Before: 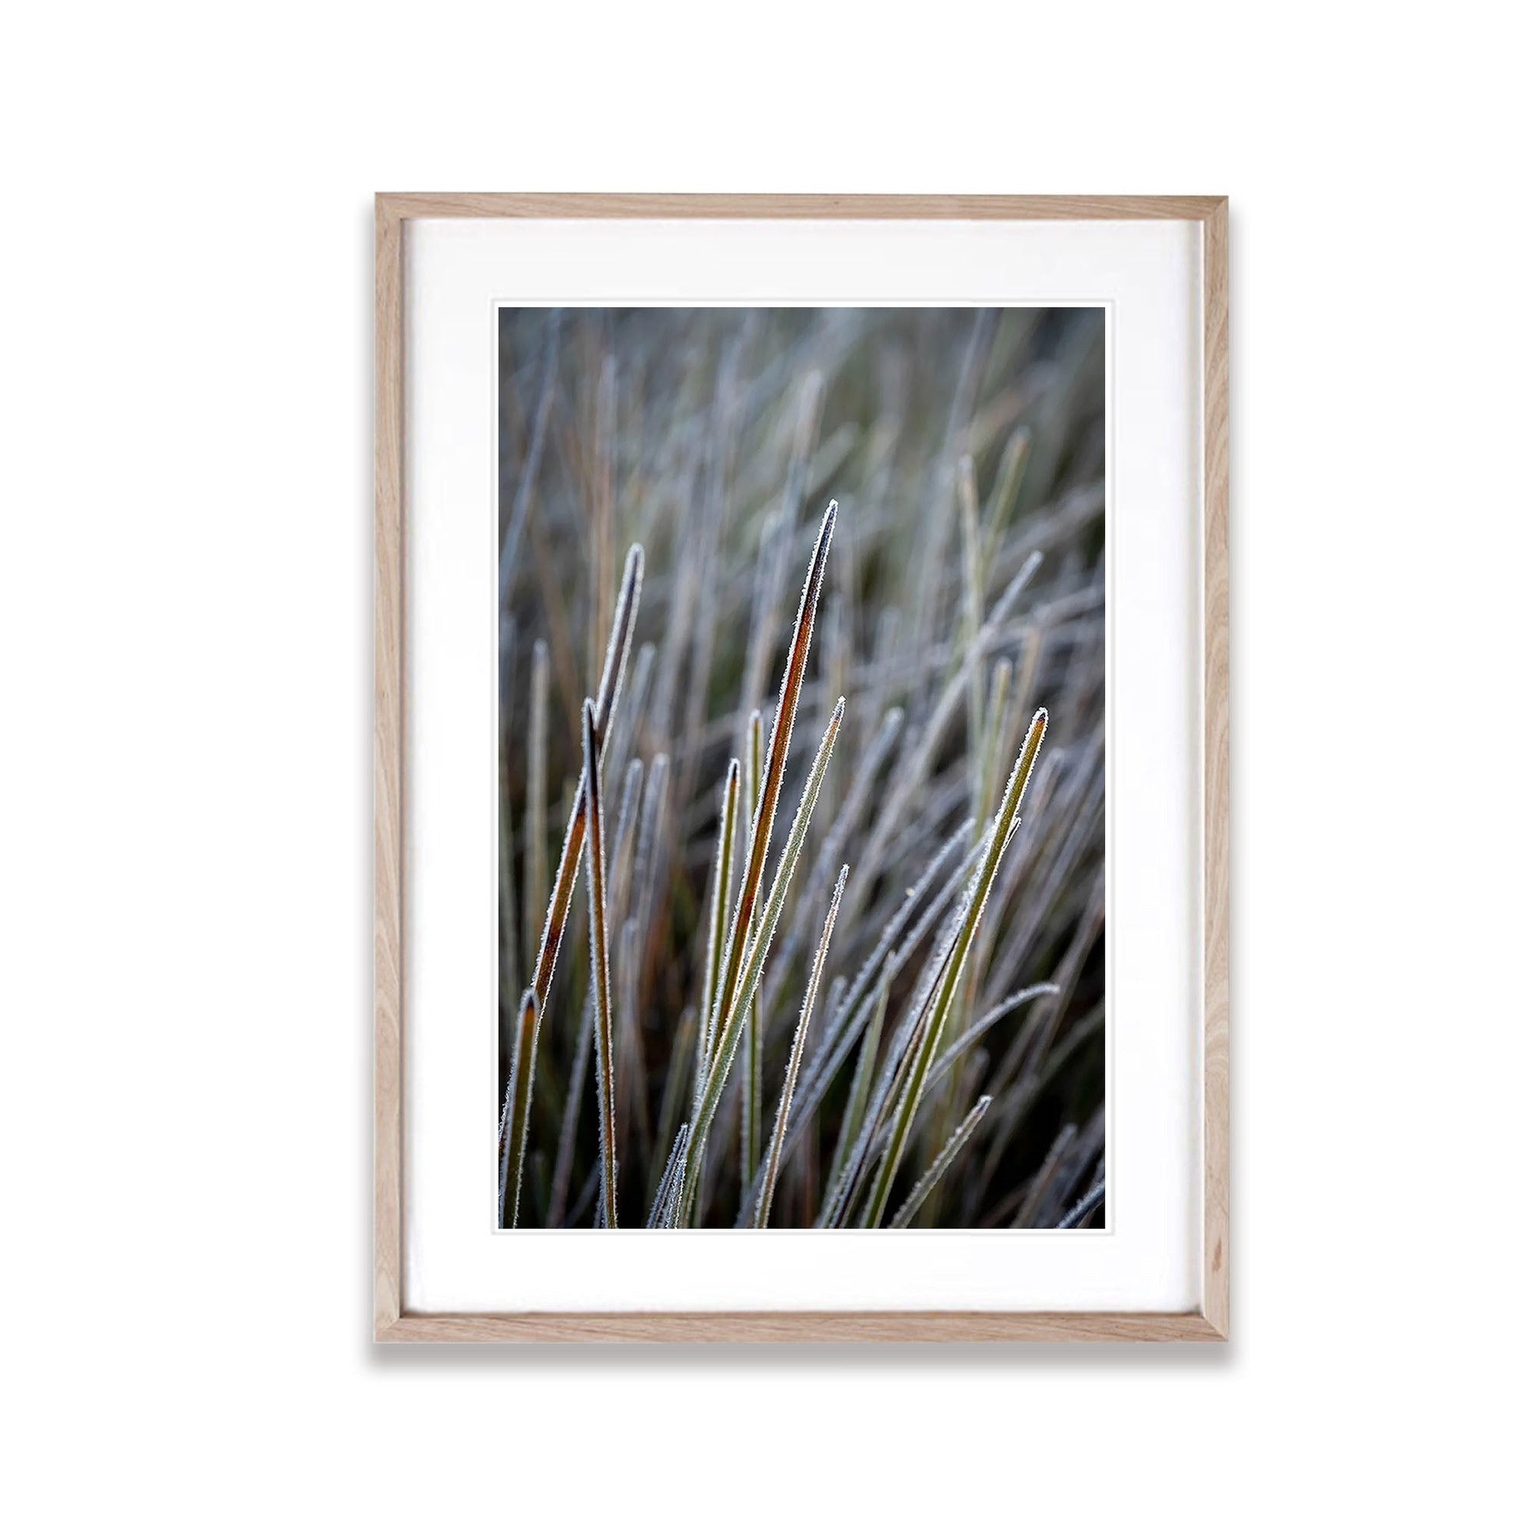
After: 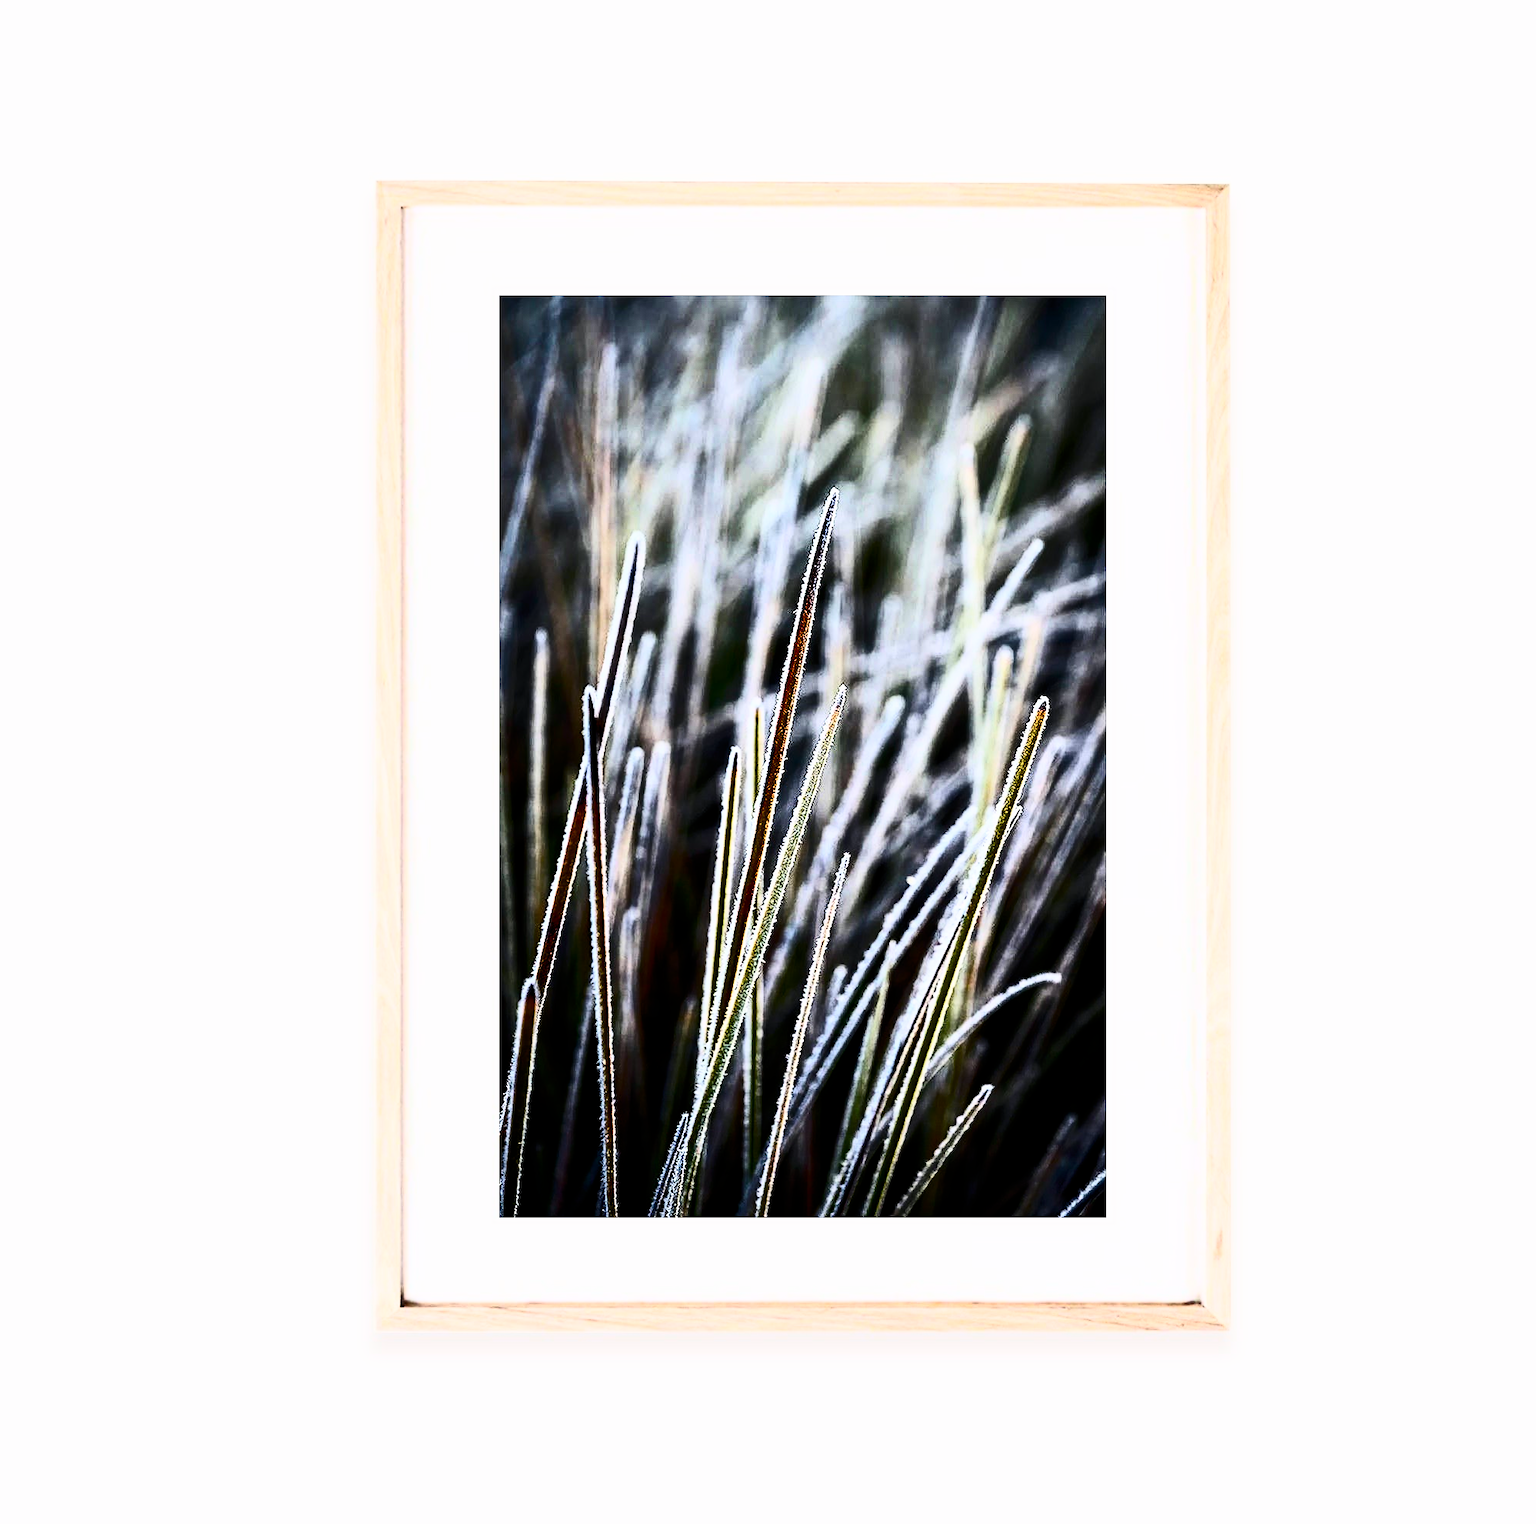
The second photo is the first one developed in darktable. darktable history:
contrast brightness saturation: contrast 0.915, brightness 0.192
haze removal: compatibility mode true, adaptive false
color balance rgb: shadows lift › chroma 2.017%, shadows lift › hue 248.38°, power › hue 63.08°, highlights gain › chroma 0.181%, highlights gain › hue 332.33°, linear chroma grading › global chroma 14.743%, perceptual saturation grading › global saturation 31.062%, global vibrance 5.917%
filmic rgb: black relative exposure -5.09 EV, white relative exposure 3.98 EV, hardness 2.9, contrast 1.299, highlights saturation mix -31.07%
crop: top 0.848%, right 0.092%
